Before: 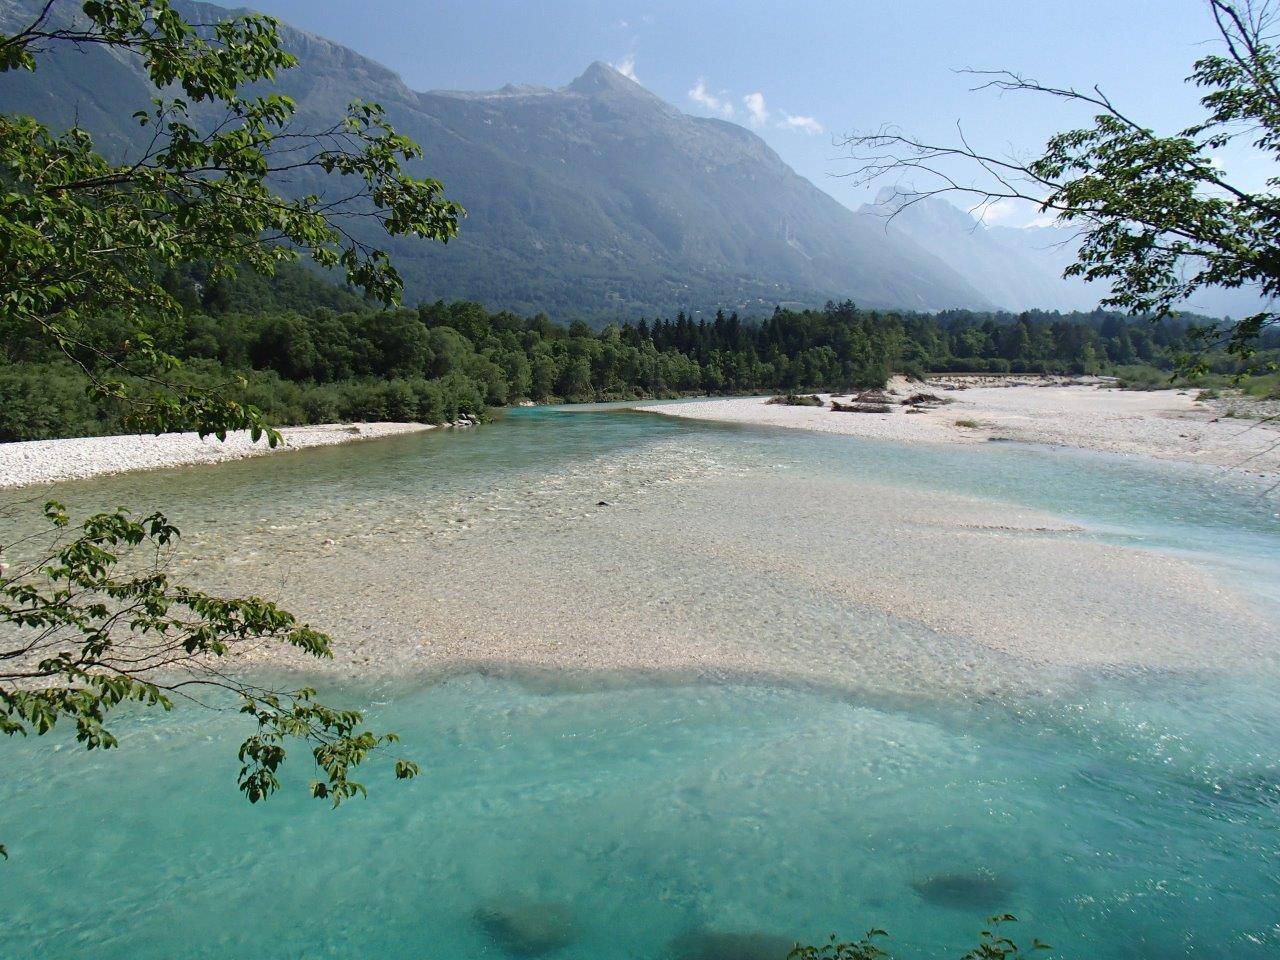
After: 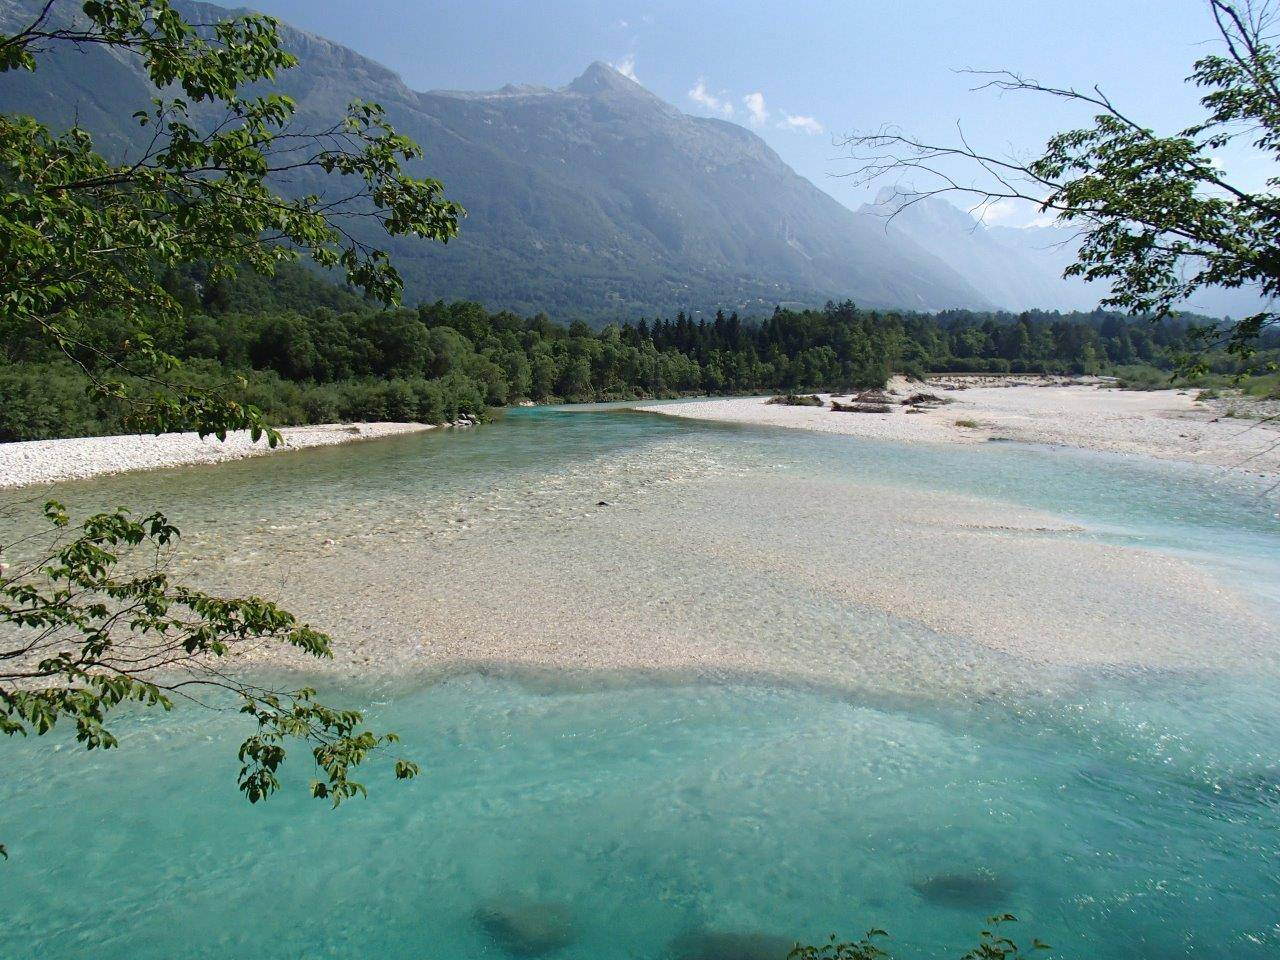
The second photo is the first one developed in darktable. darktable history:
shadows and highlights: radius 93.94, shadows -15.1, white point adjustment 0.238, highlights 31.48, compress 48.51%, soften with gaussian
